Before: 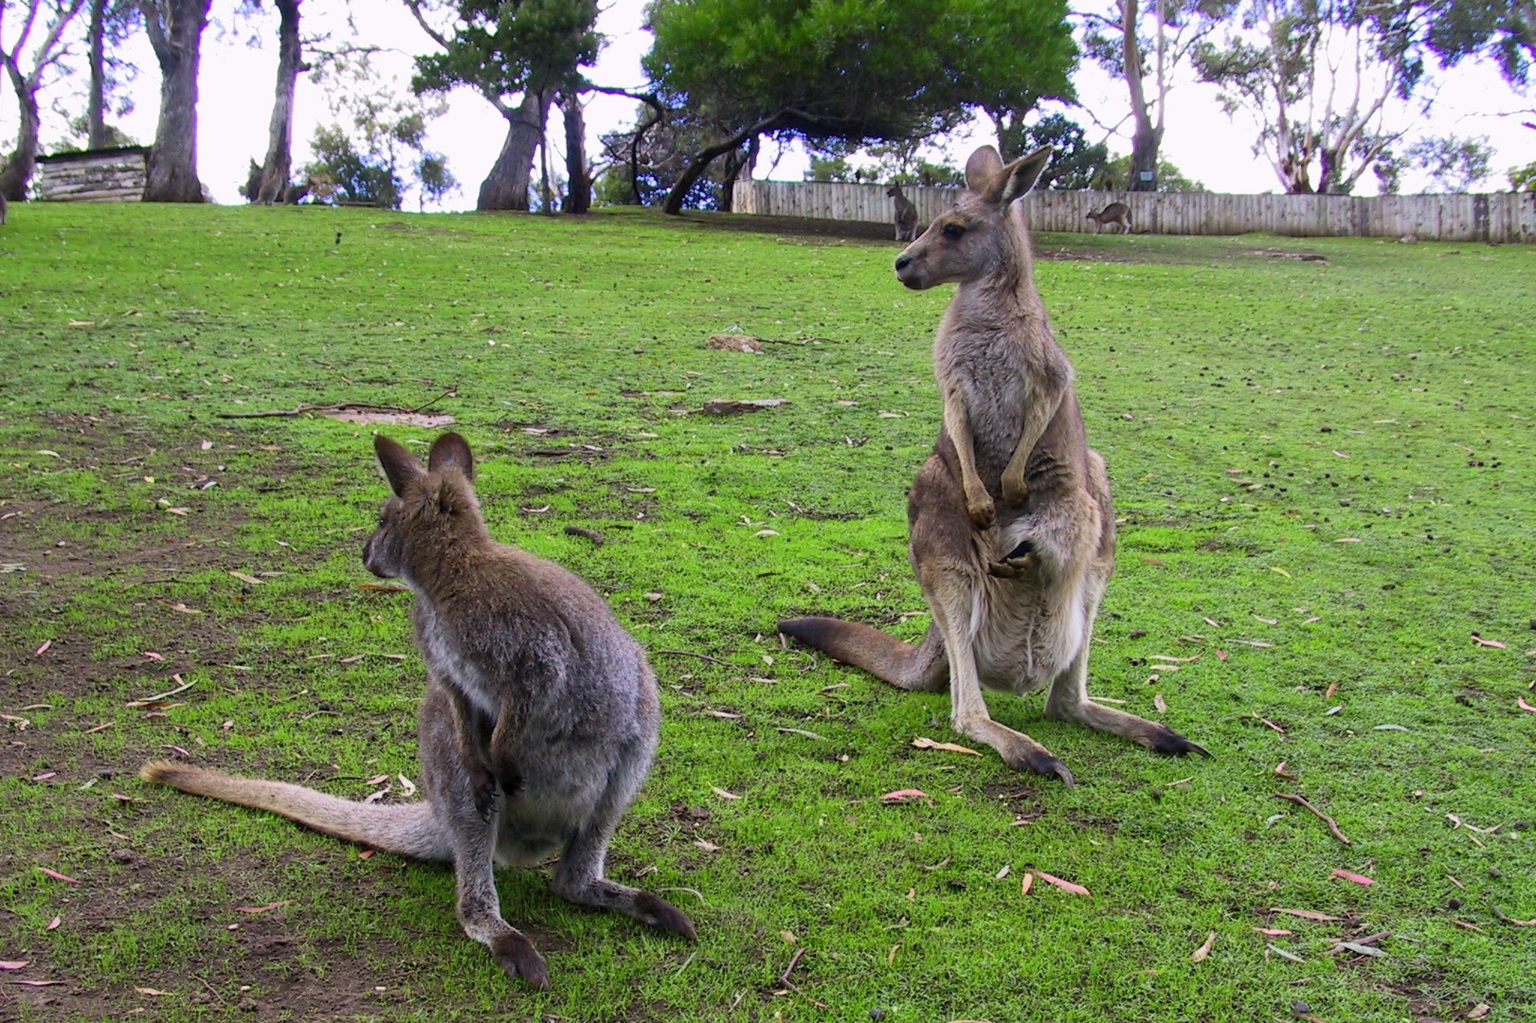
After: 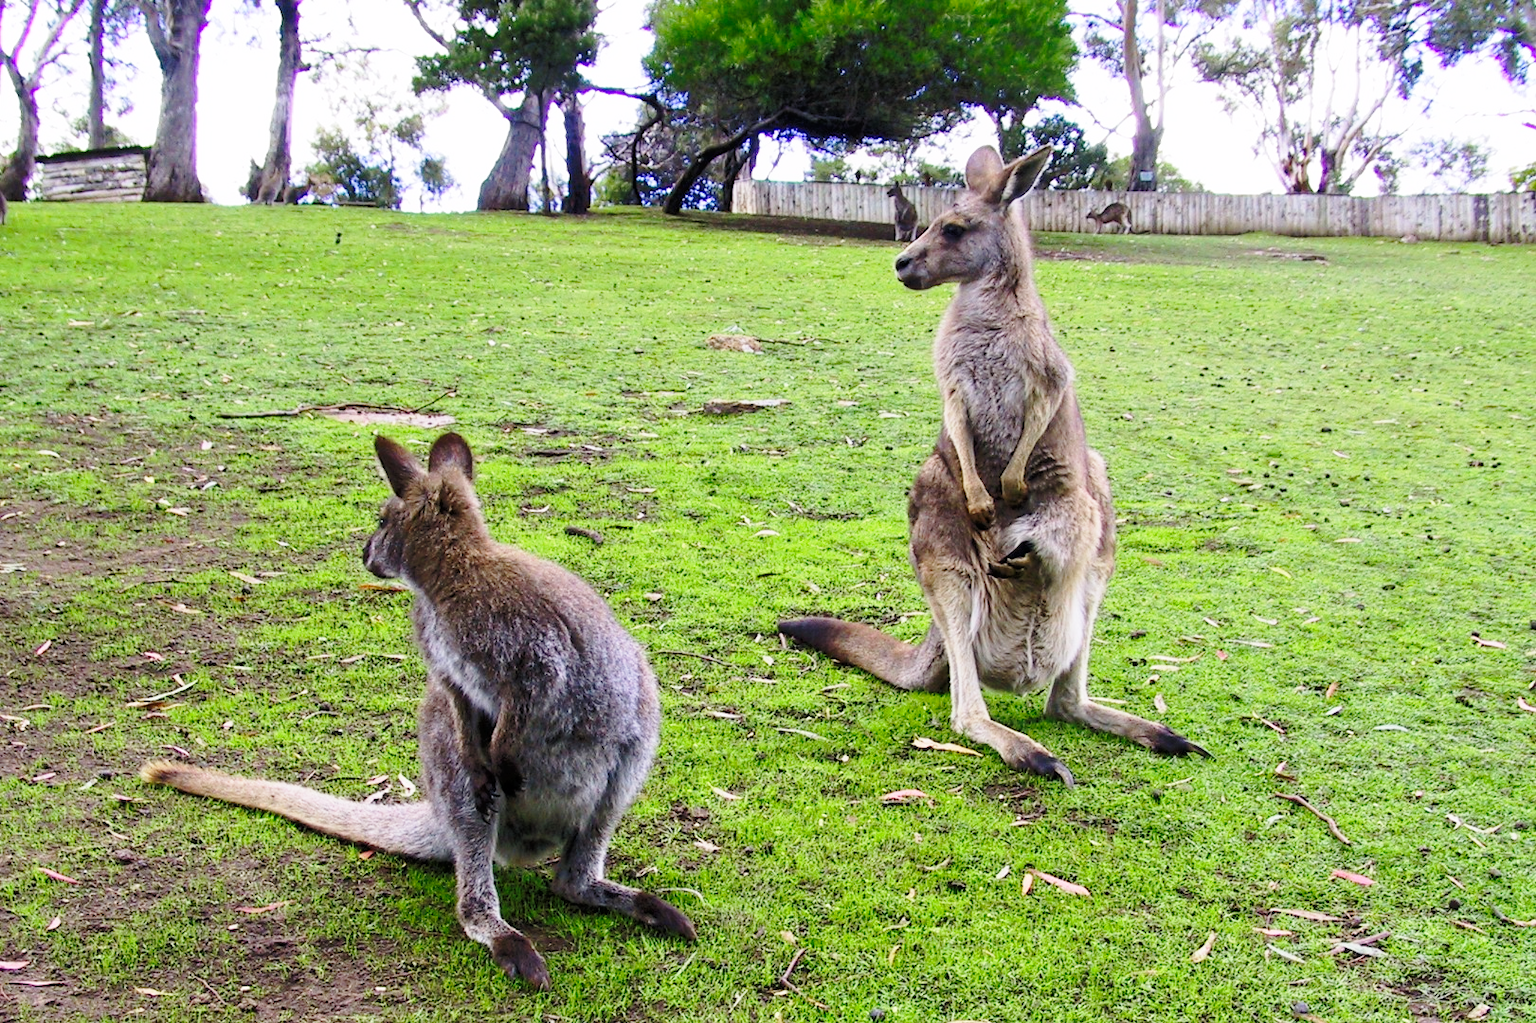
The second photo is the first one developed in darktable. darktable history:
base curve: curves: ch0 [(0, 0) (0.028, 0.03) (0.121, 0.232) (0.46, 0.748) (0.859, 0.968) (1, 1)], preserve colors none
tone equalizer: -8 EV -1.86 EV, -7 EV -1.13 EV, -6 EV -1.58 EV
